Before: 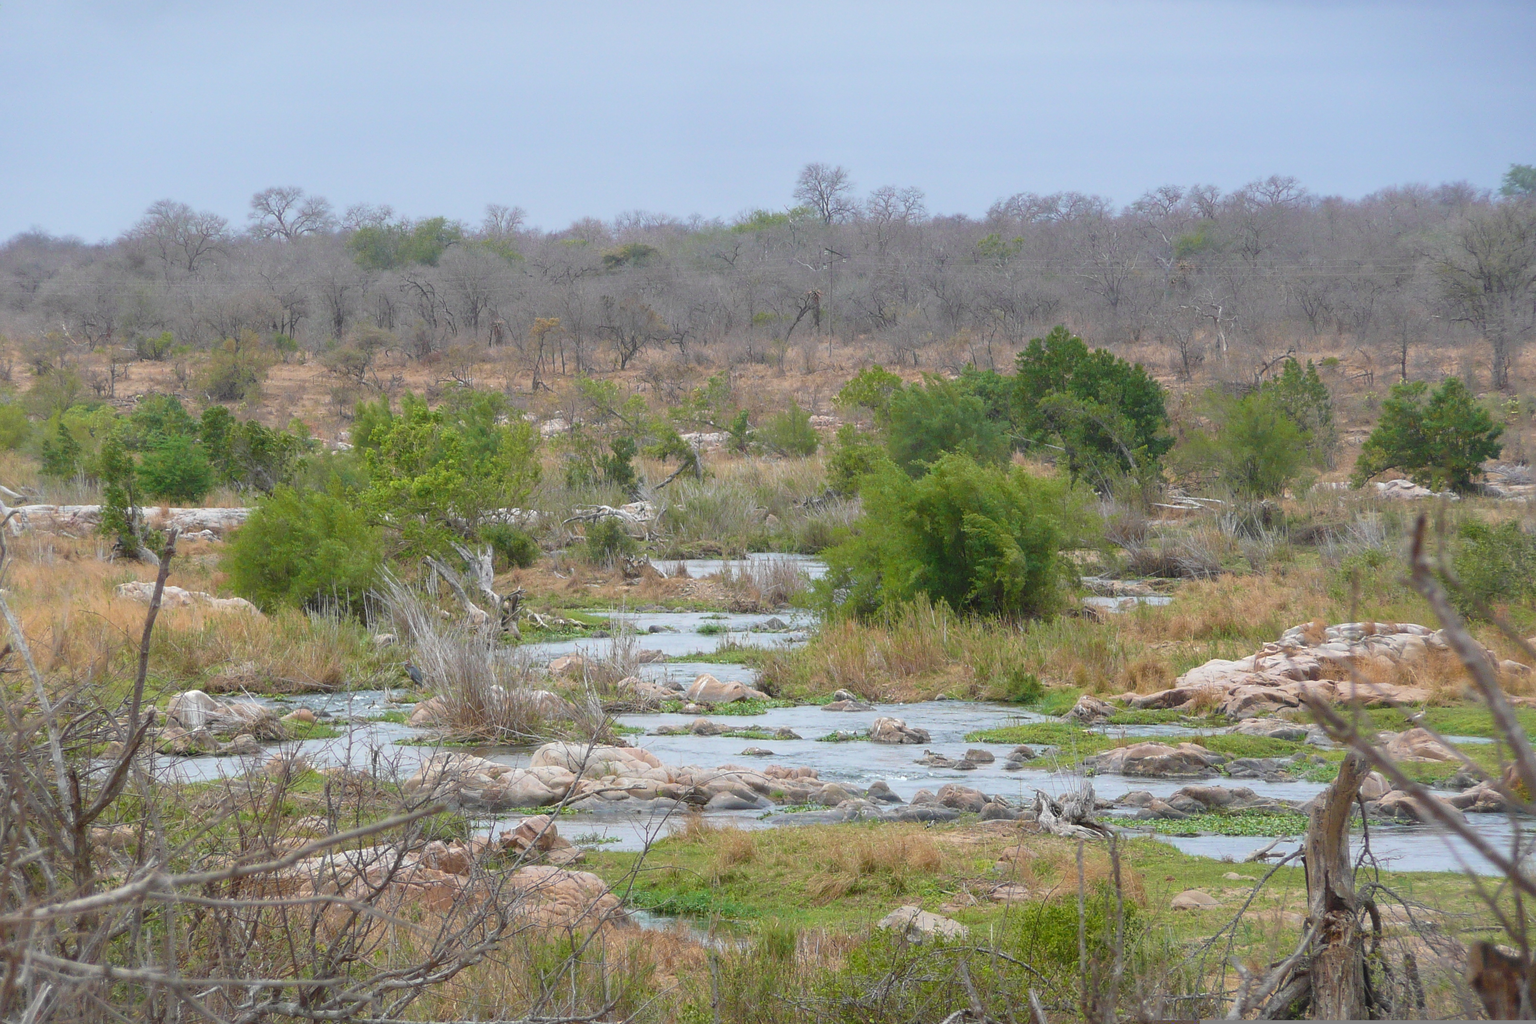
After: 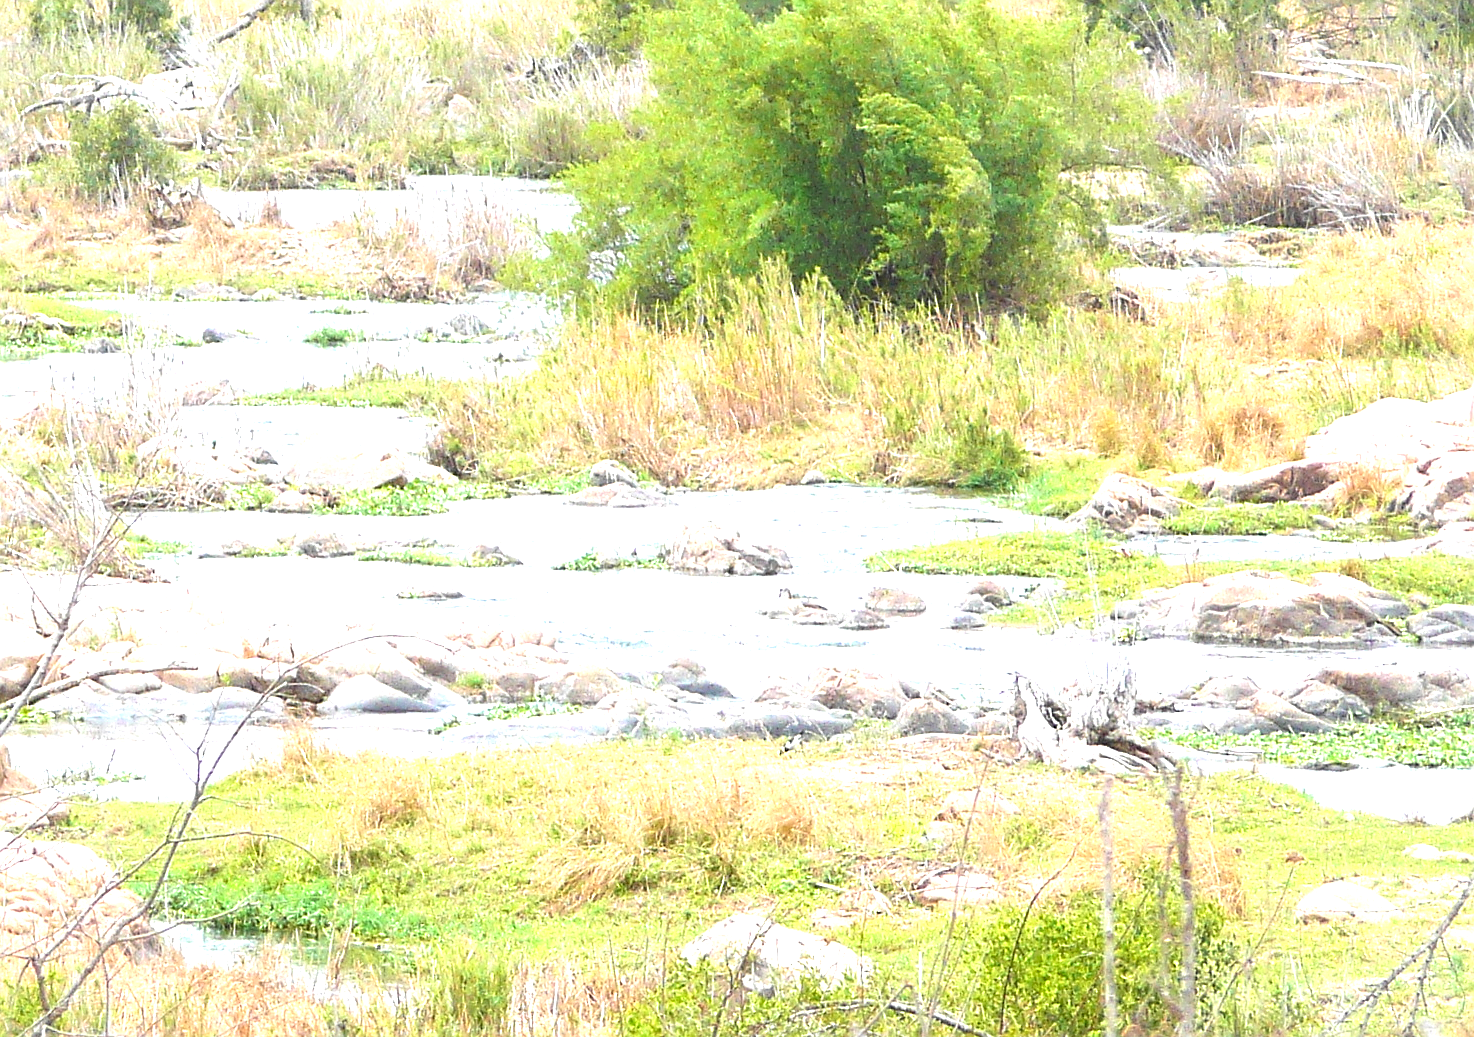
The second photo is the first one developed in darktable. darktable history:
crop: left 35.976%, top 45.819%, right 18.162%, bottom 5.807%
levels: levels [0.016, 0.5, 0.996]
exposure: black level correction 0, exposure 1.9 EV, compensate highlight preservation false
sharpen: on, module defaults
